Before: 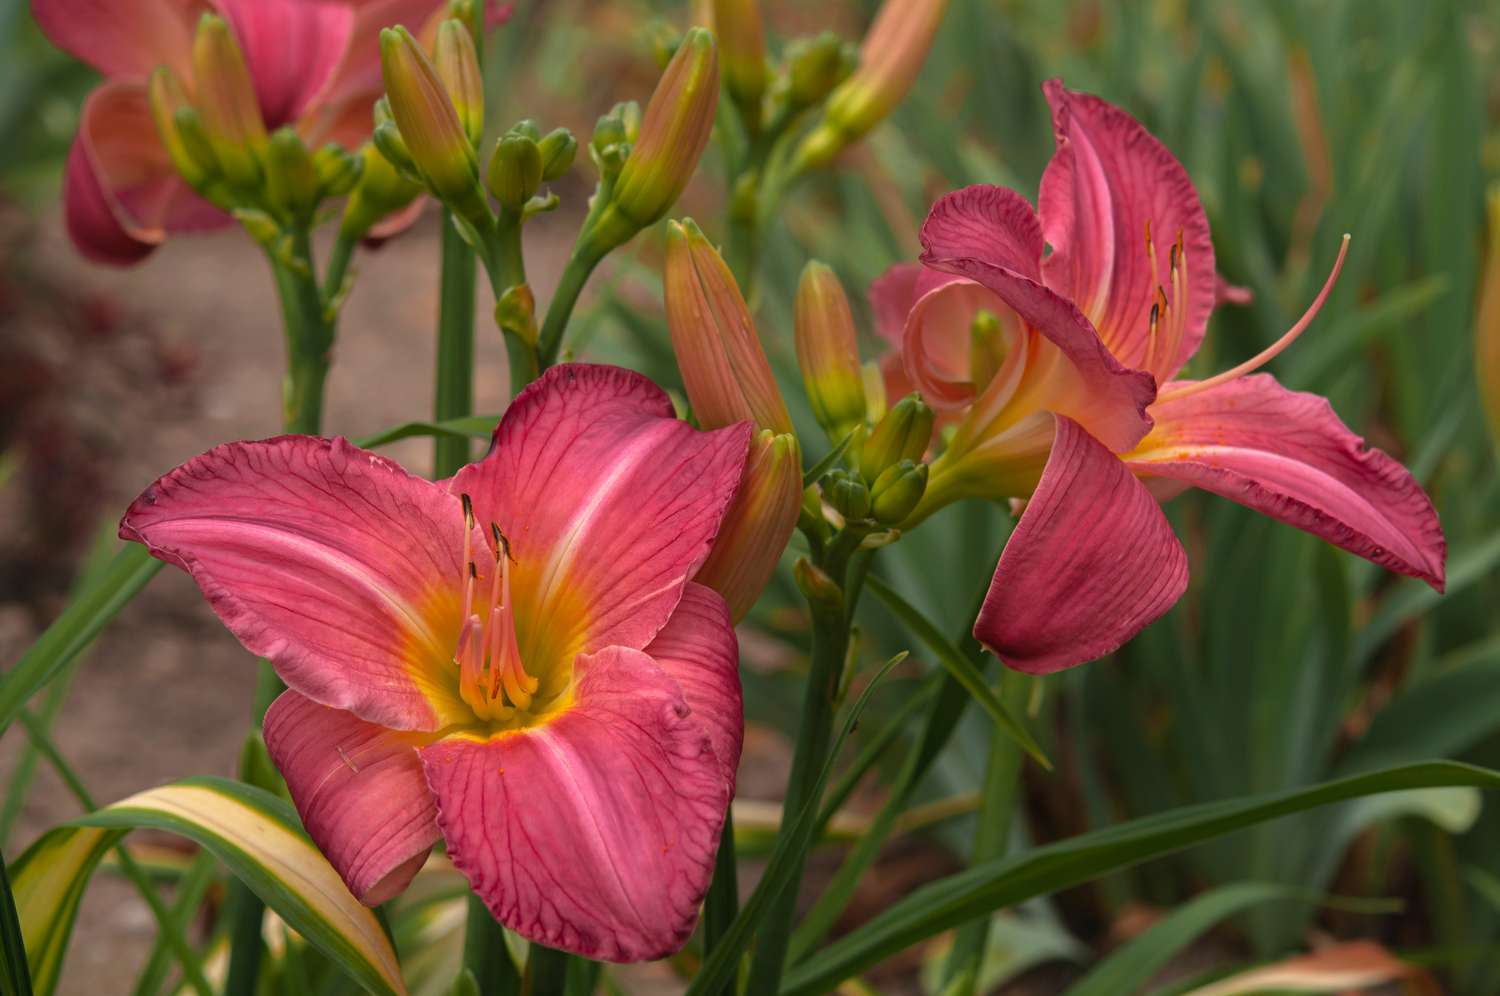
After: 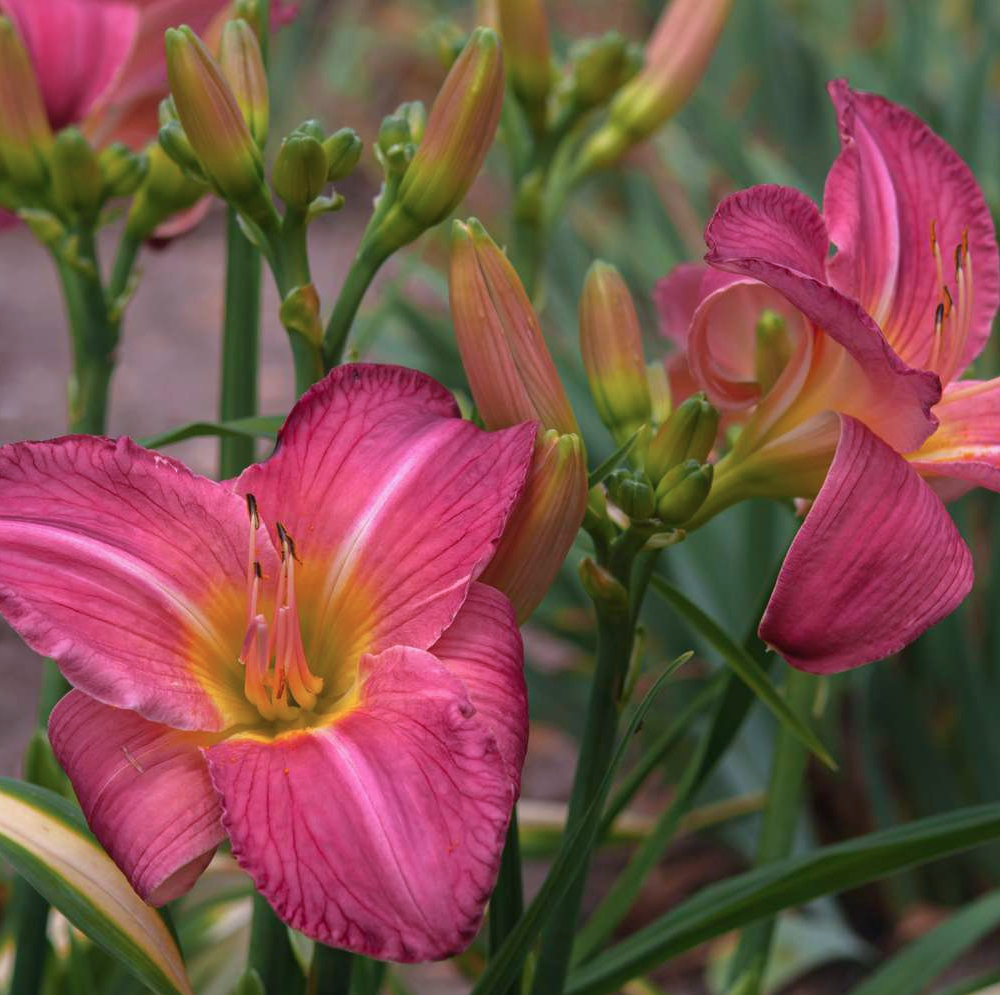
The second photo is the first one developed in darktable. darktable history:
color calibration: gray › normalize channels true, illuminant as shot in camera, x 0.379, y 0.396, temperature 4136.87 K, gamut compression 0.012
crop and rotate: left 14.356%, right 18.947%
